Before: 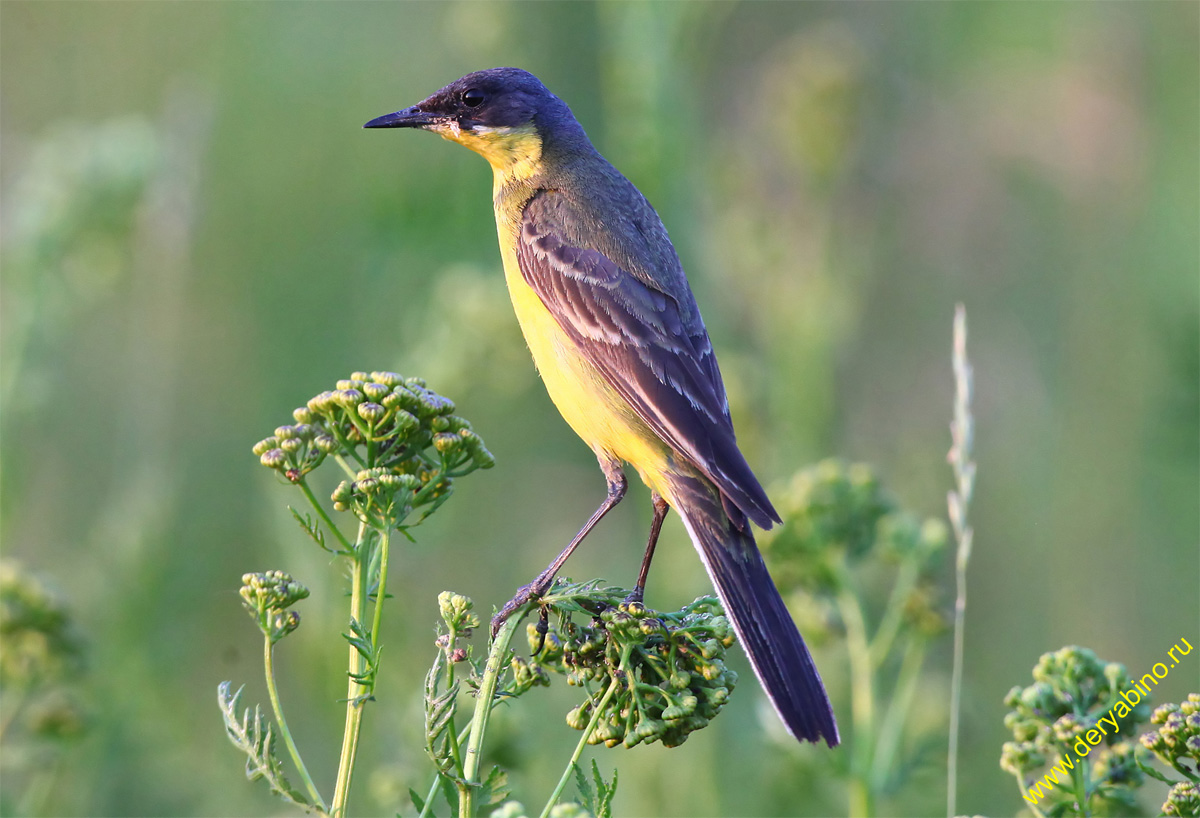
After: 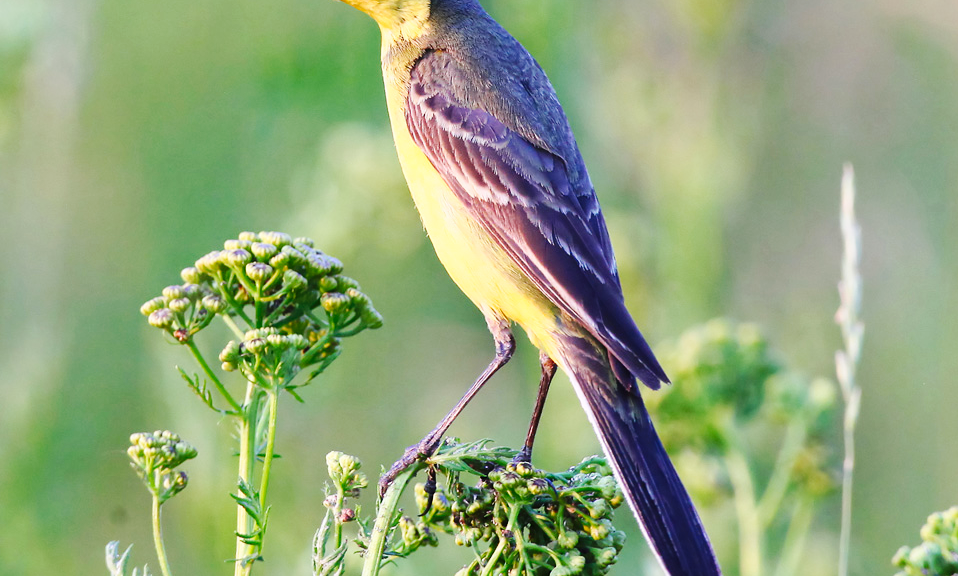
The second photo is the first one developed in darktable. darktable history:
base curve: curves: ch0 [(0, 0) (0.032, 0.025) (0.121, 0.166) (0.206, 0.329) (0.605, 0.79) (1, 1)], preserve colors none
crop: left 9.347%, top 17.222%, right 10.763%, bottom 12.304%
